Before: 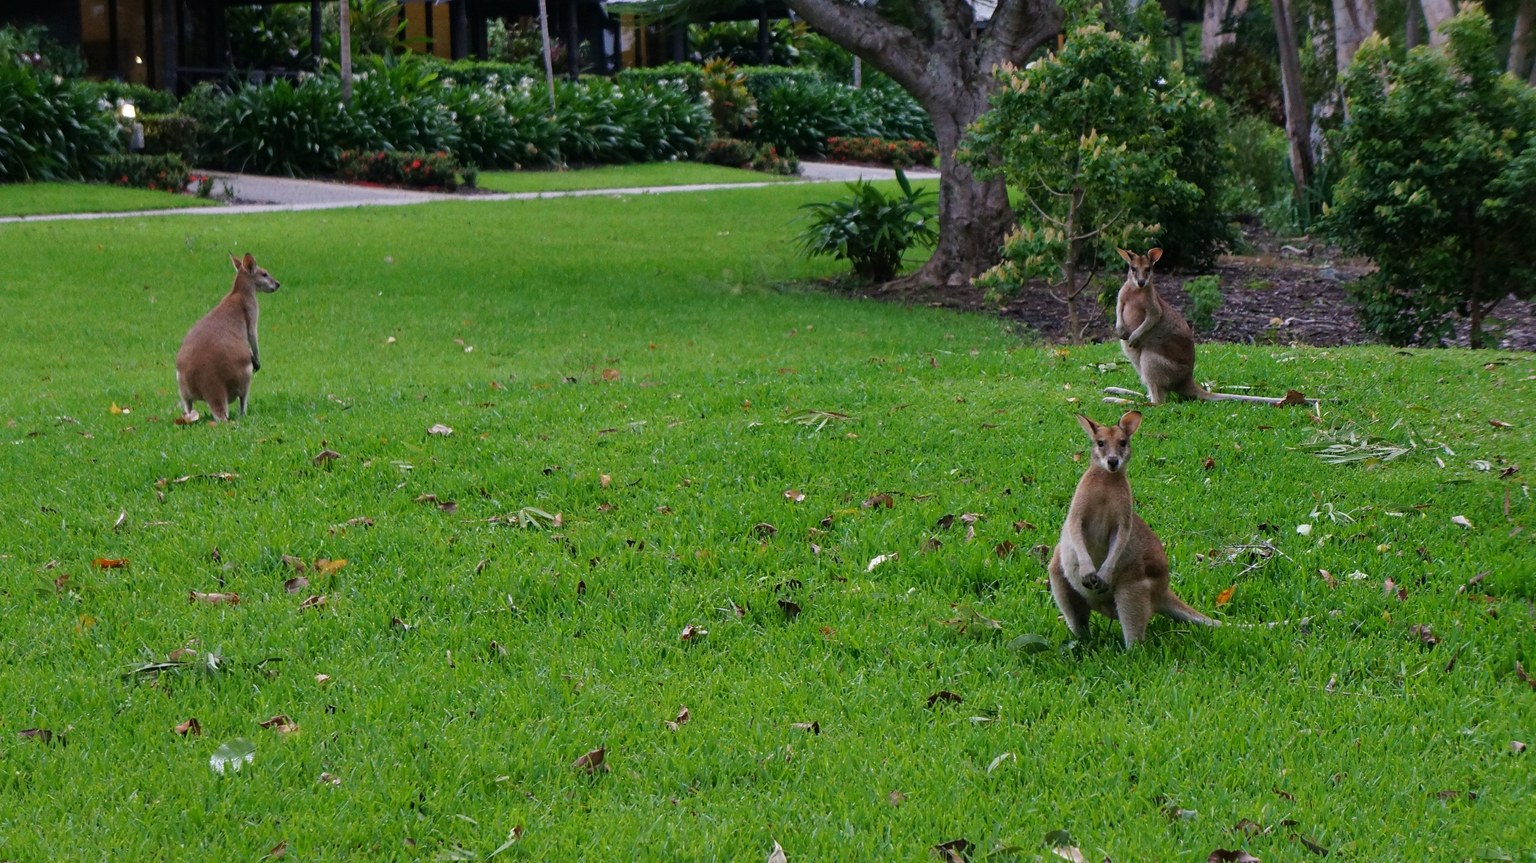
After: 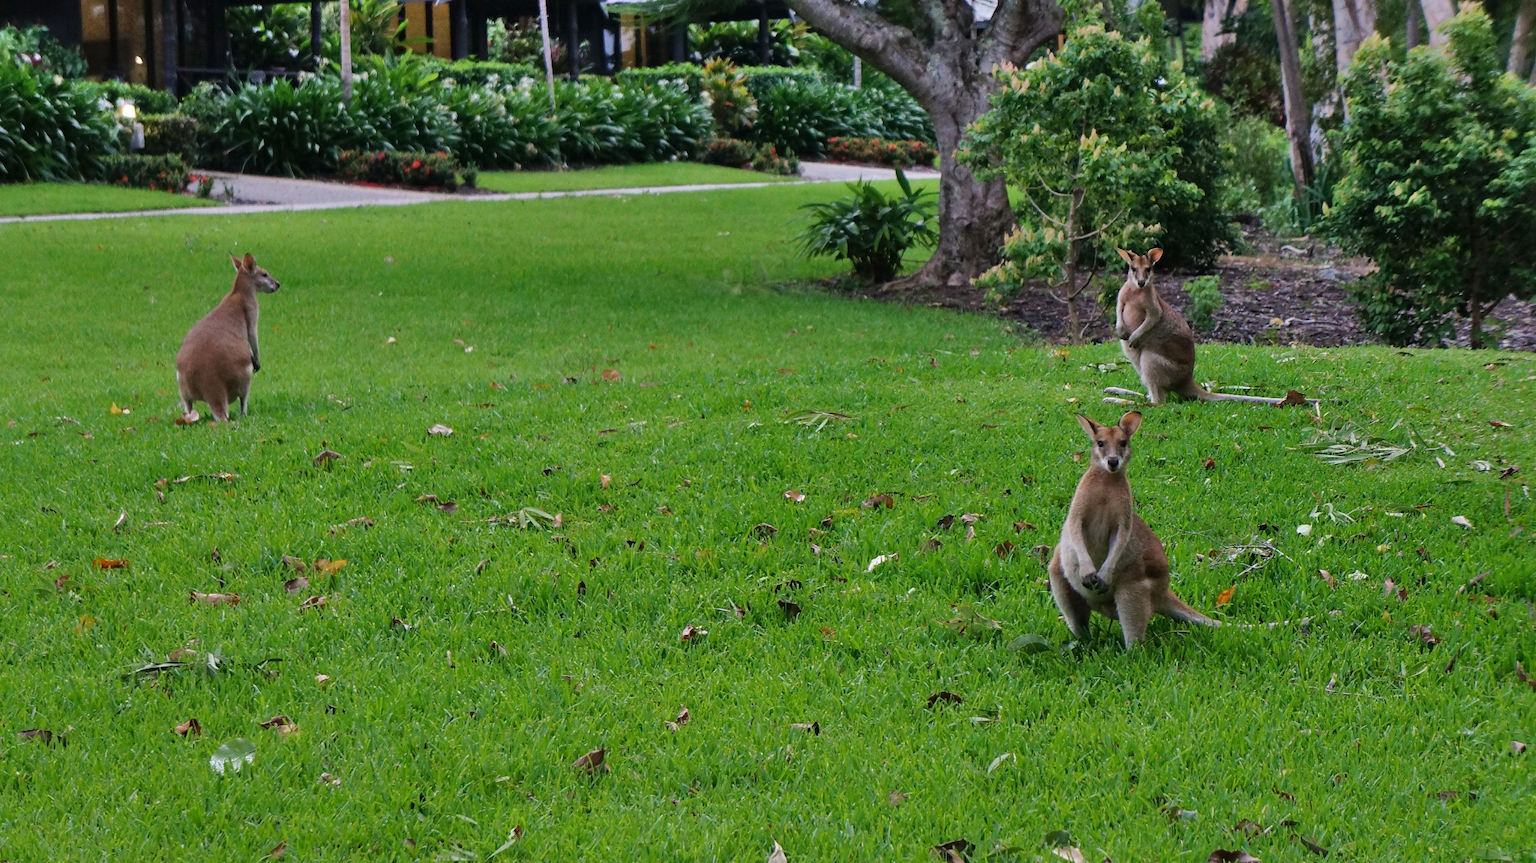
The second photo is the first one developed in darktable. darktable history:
shadows and highlights: shadows 59.78, highlights -60.41, soften with gaussian
